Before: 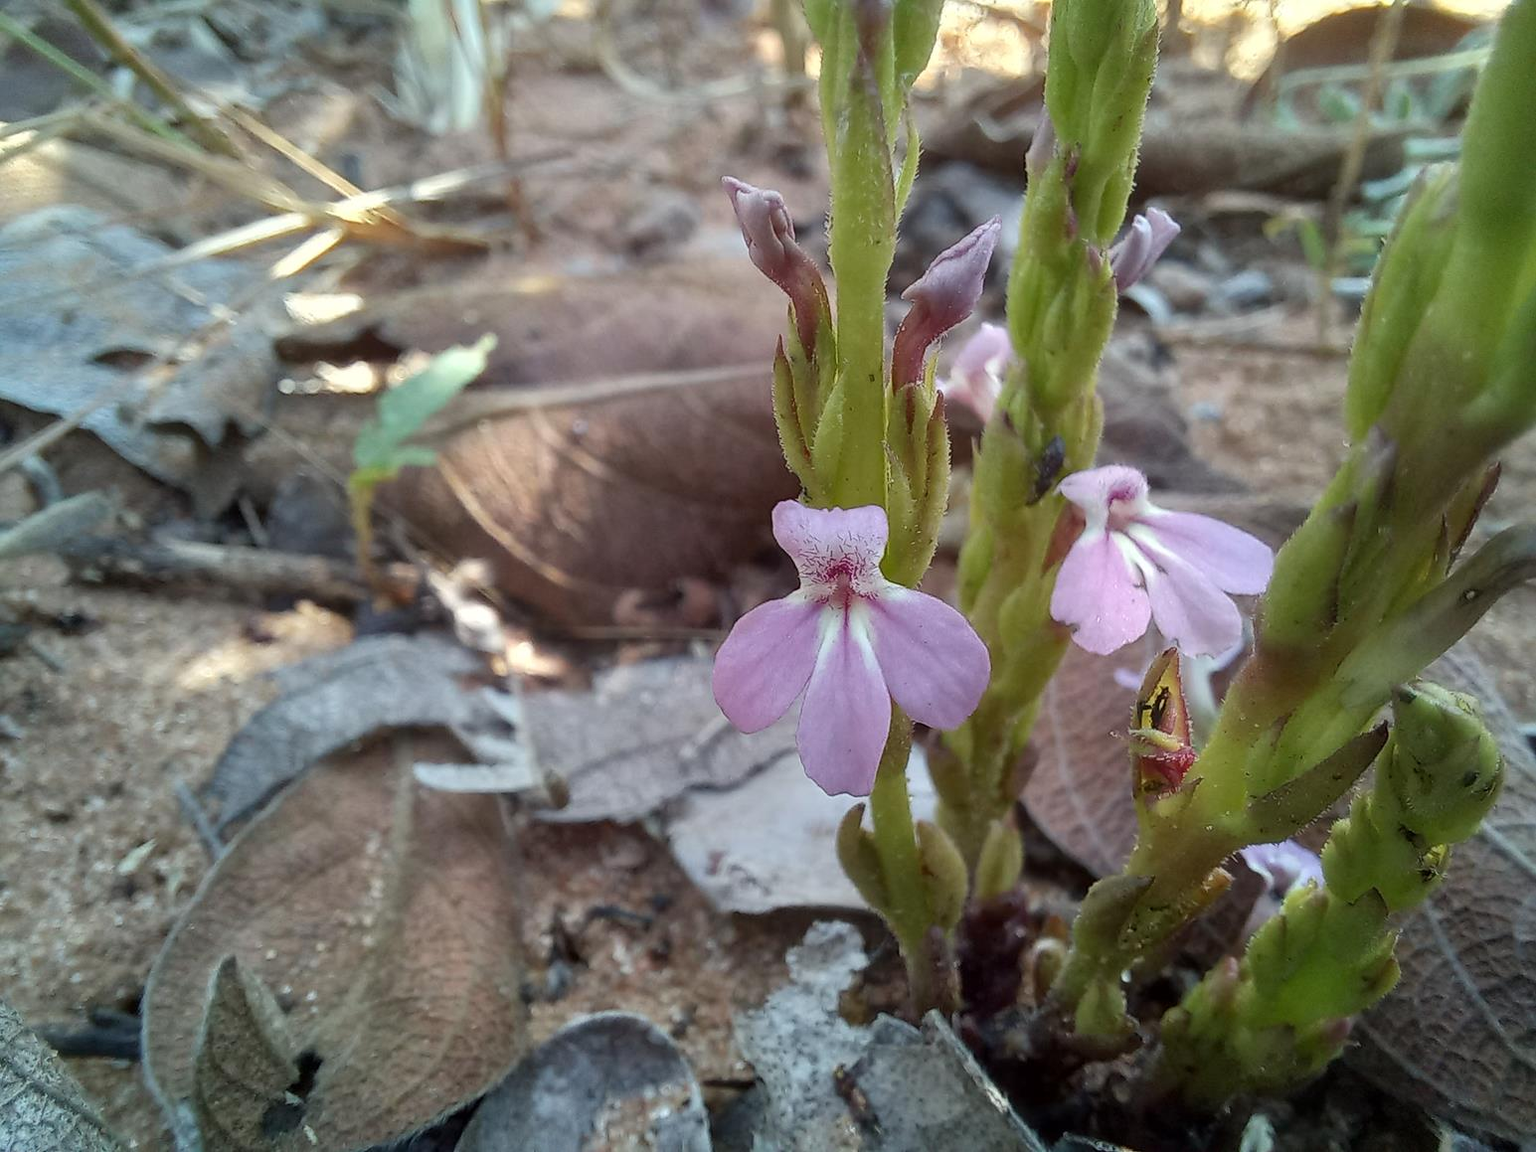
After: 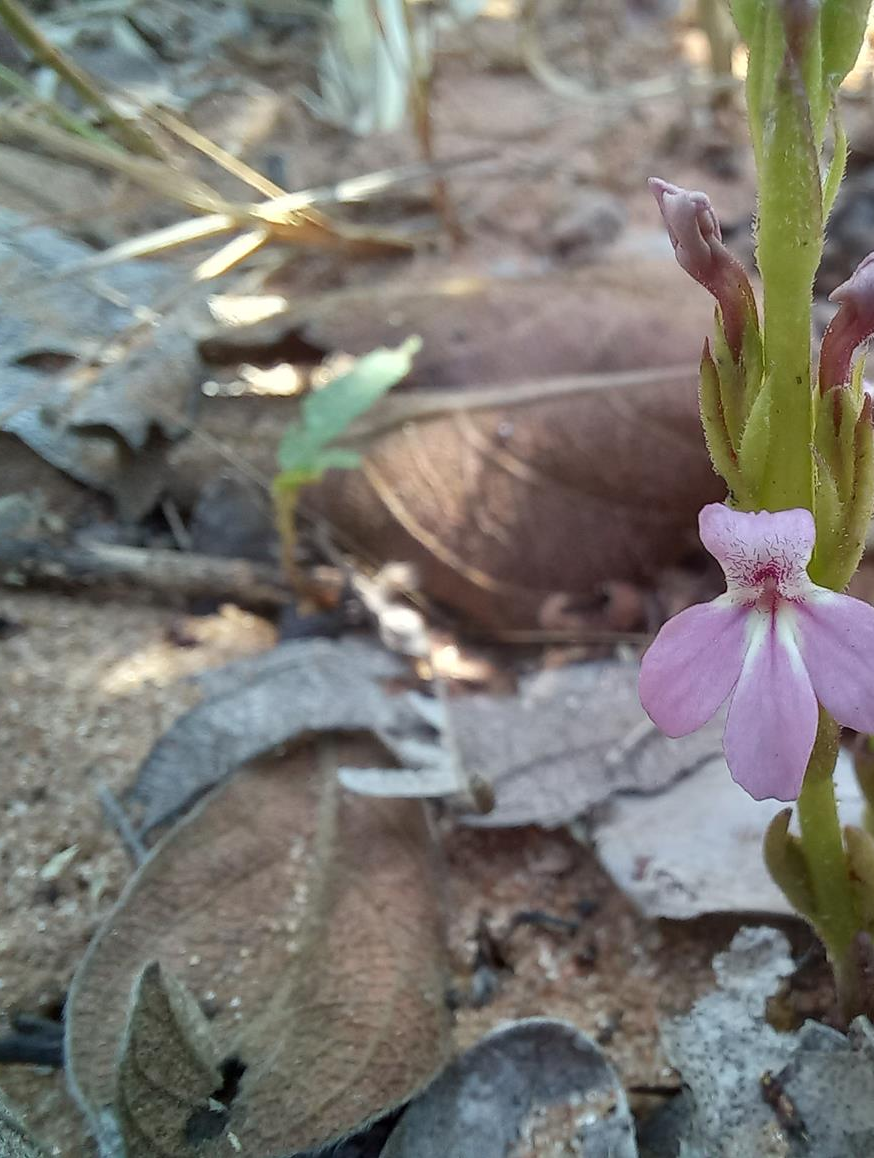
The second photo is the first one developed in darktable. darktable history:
crop: left 5.099%, right 38.267%
